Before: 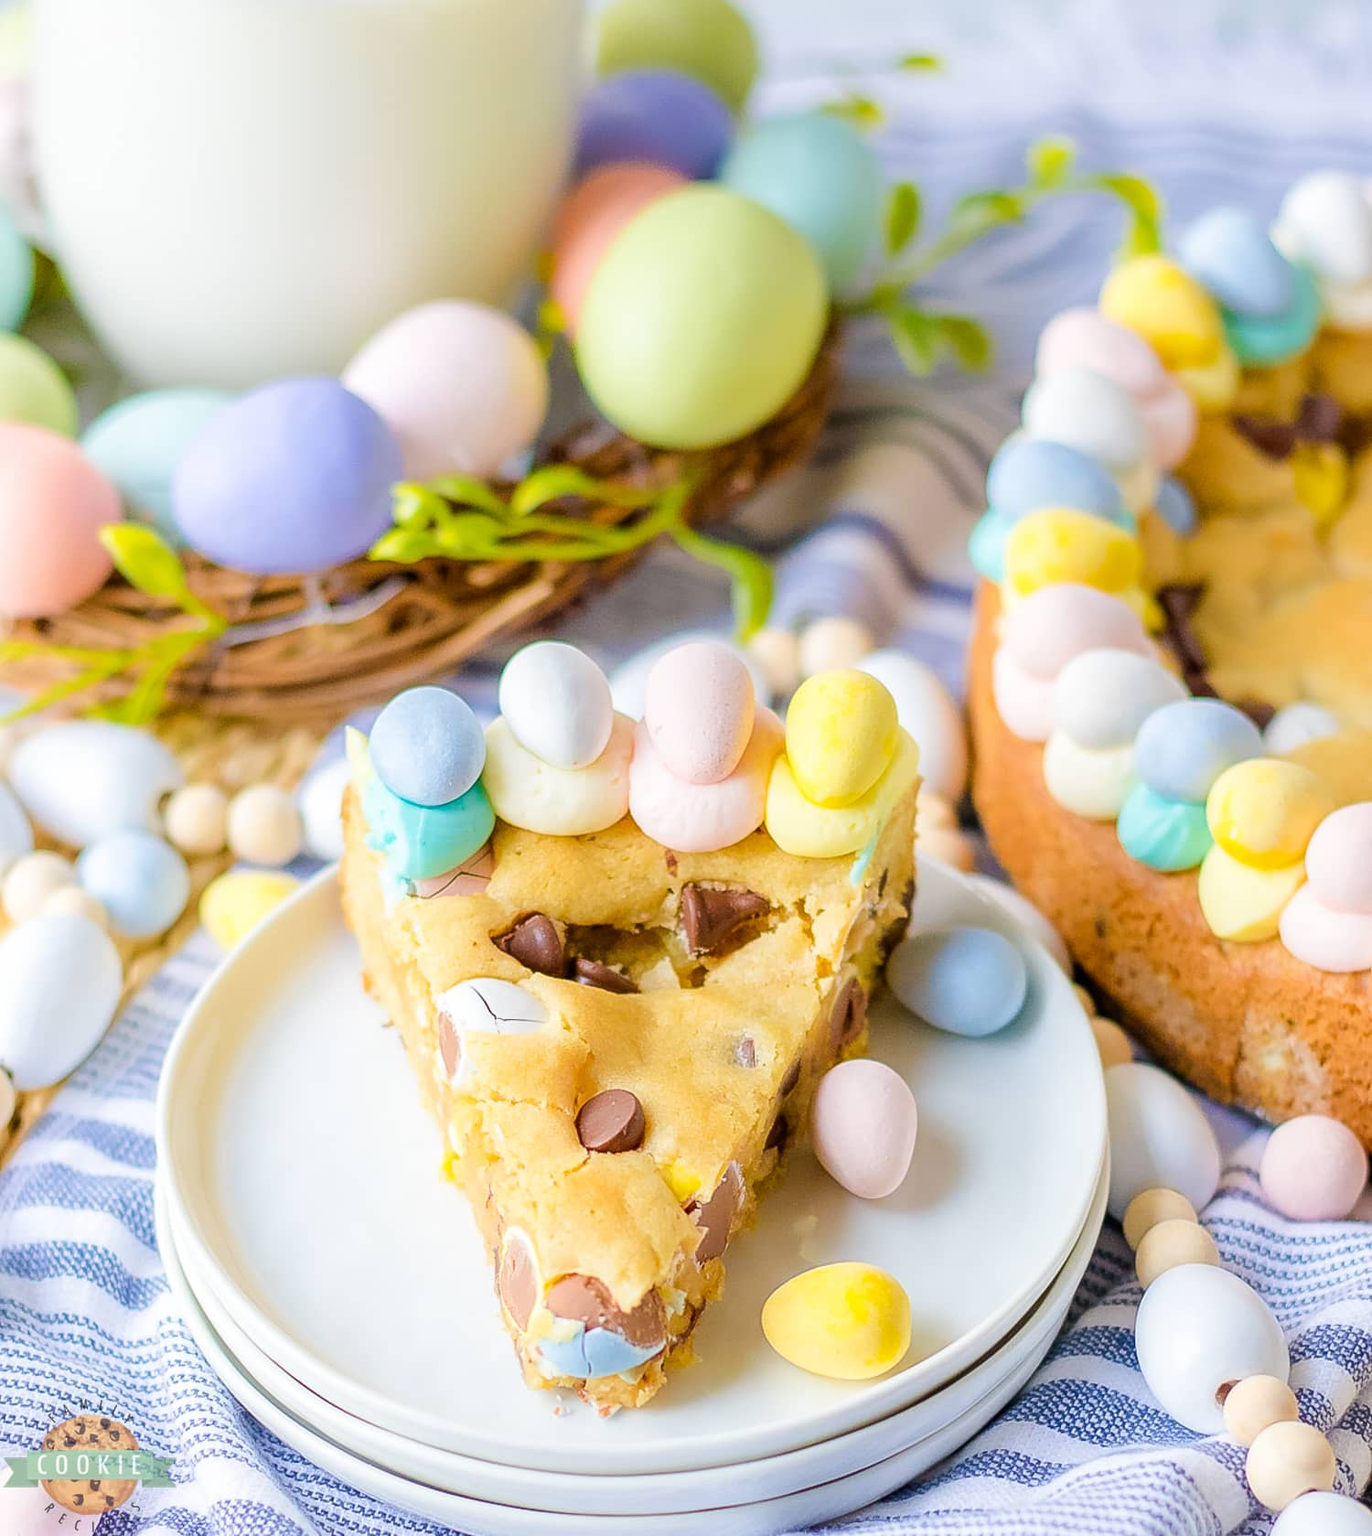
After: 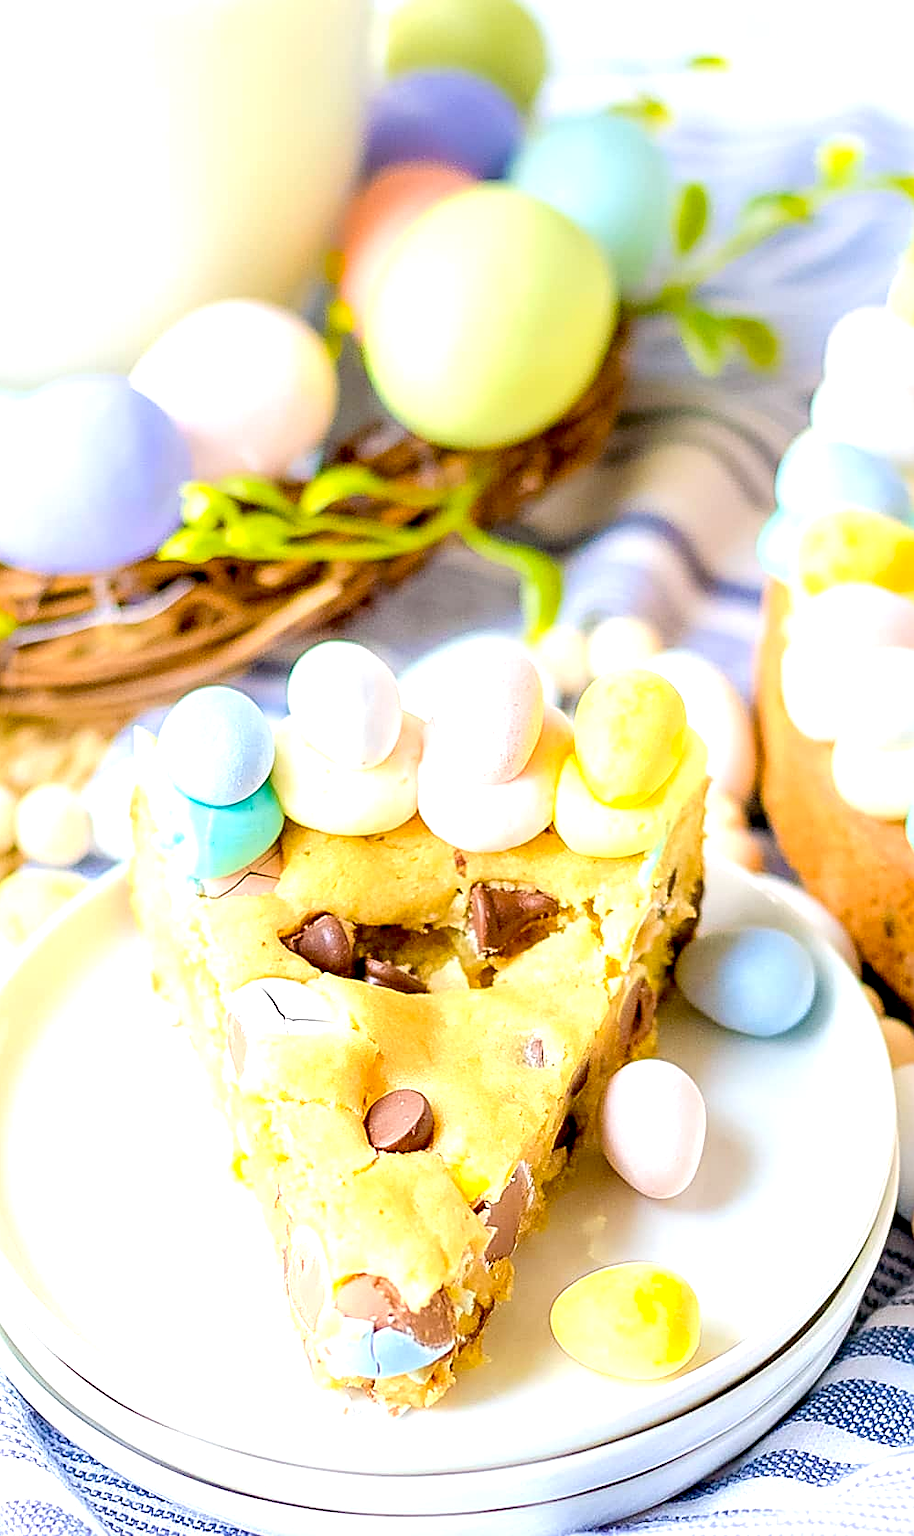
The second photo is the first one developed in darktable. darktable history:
crop and rotate: left 15.446%, right 17.836%
exposure: black level correction 0.012, exposure 0.7 EV, compensate exposure bias true, compensate highlight preservation false
sharpen: on, module defaults
